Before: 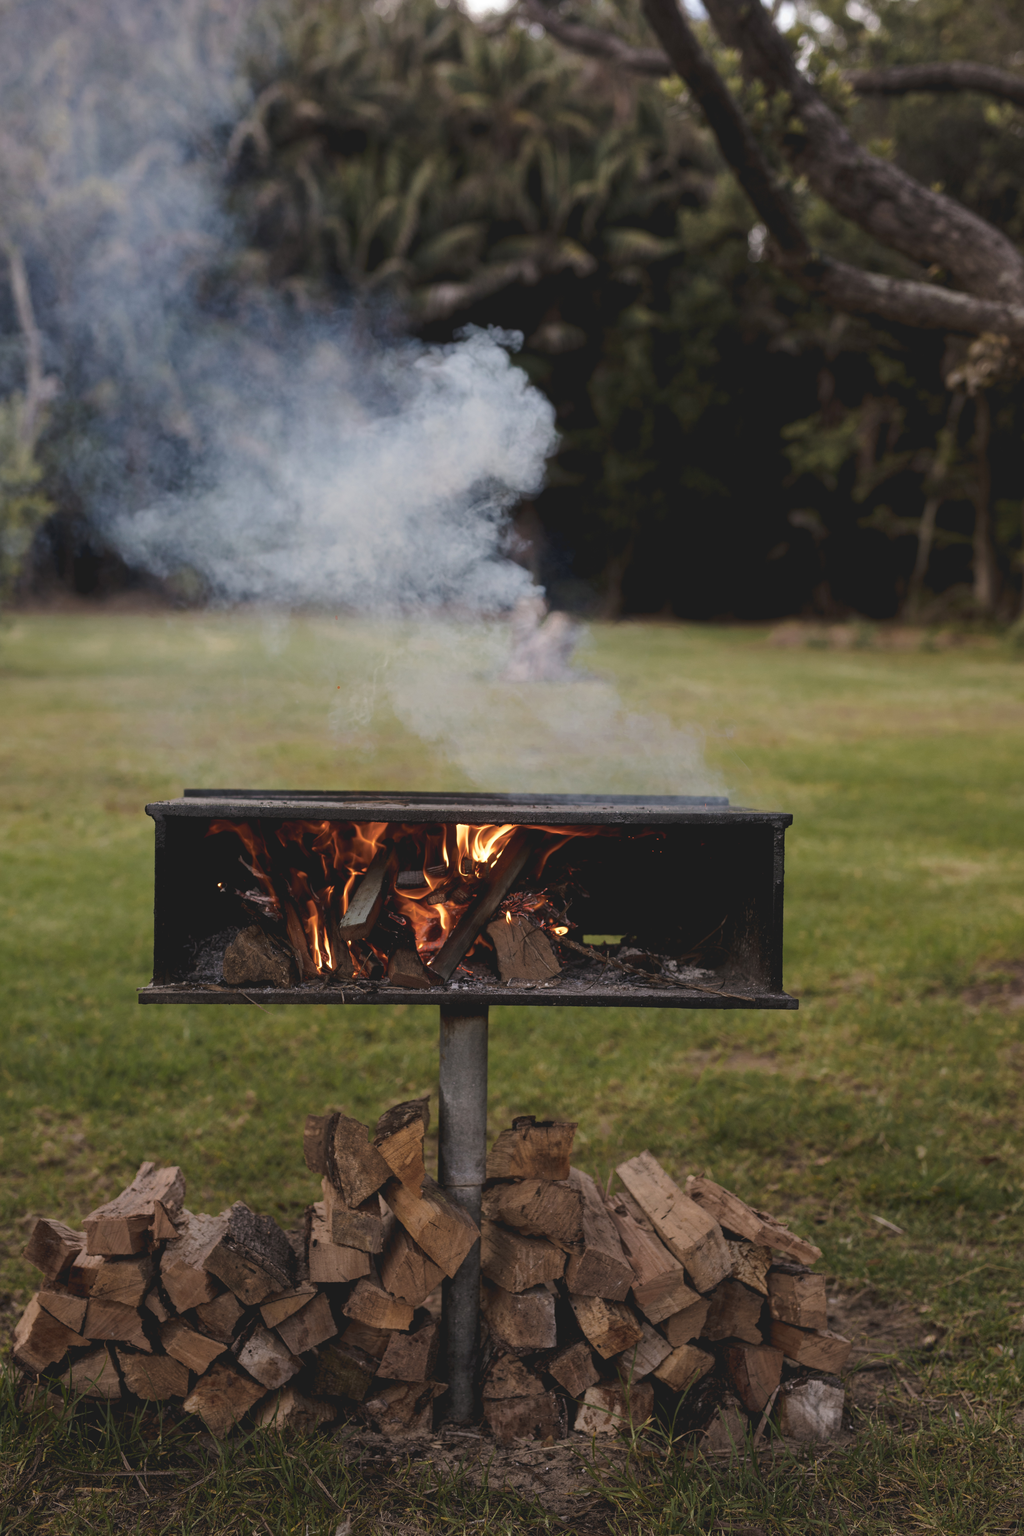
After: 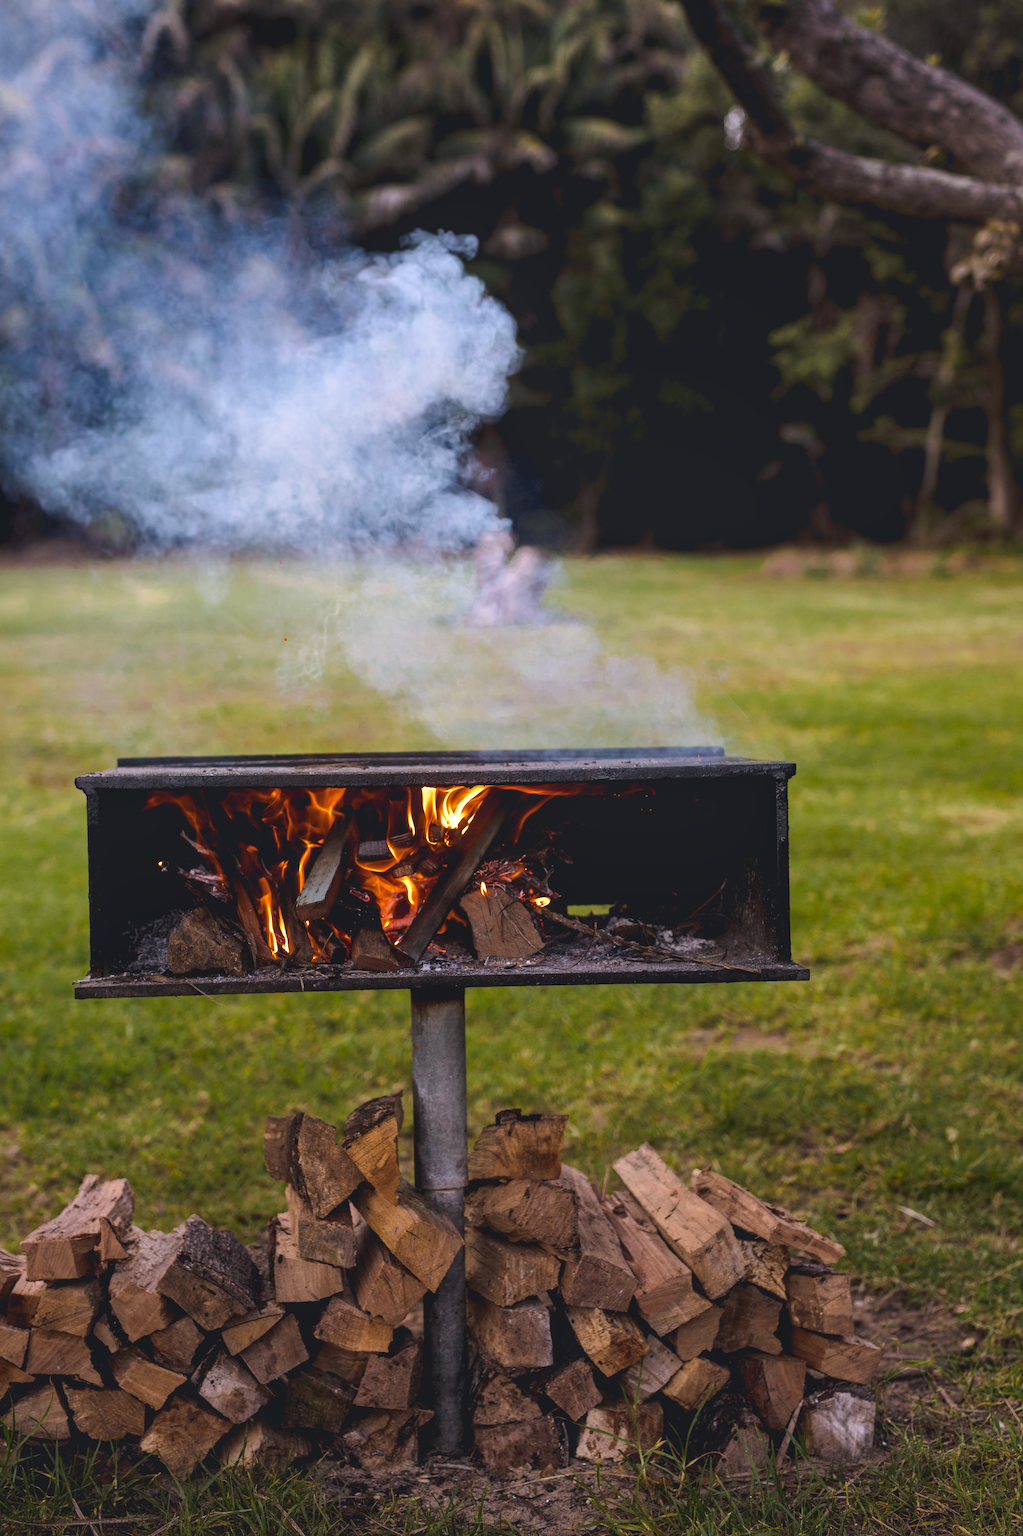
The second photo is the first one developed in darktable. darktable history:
color balance rgb: linear chroma grading › global chroma 15%, perceptual saturation grading › global saturation 30%
exposure: exposure 0.4 EV, compensate highlight preservation false
color calibration: illuminant as shot in camera, x 0.358, y 0.373, temperature 4628.91 K
velvia: strength 10%
levels: levels [0, 0.51, 1]
local contrast: on, module defaults
color correction: saturation 0.99
crop and rotate: angle 1.96°, left 5.673%, top 5.673%
